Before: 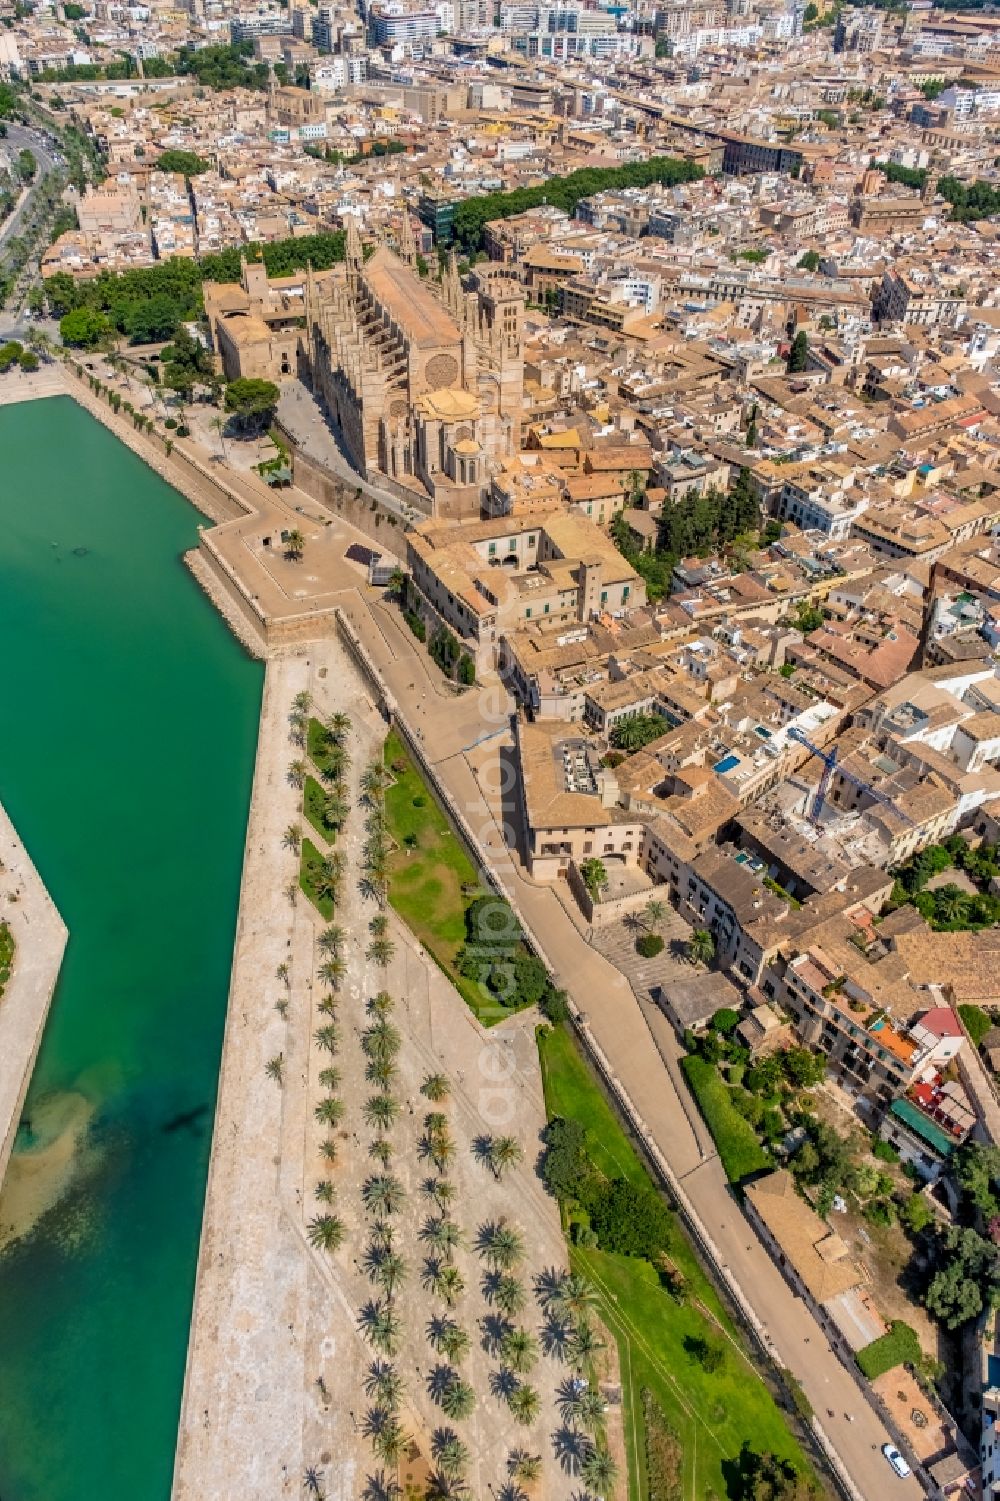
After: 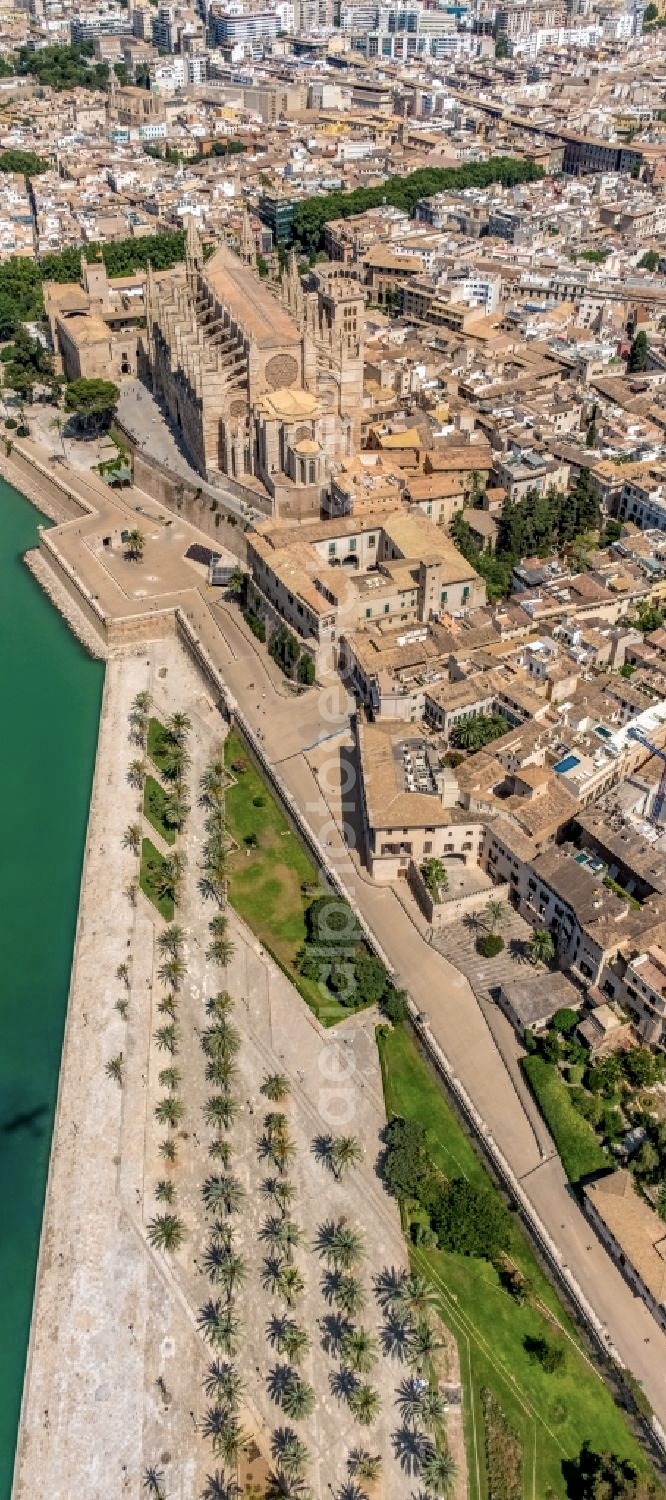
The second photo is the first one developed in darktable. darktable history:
local contrast: on, module defaults
color correction: highlights b* 0.023, saturation 0.811
crop and rotate: left 16.006%, right 17.363%
